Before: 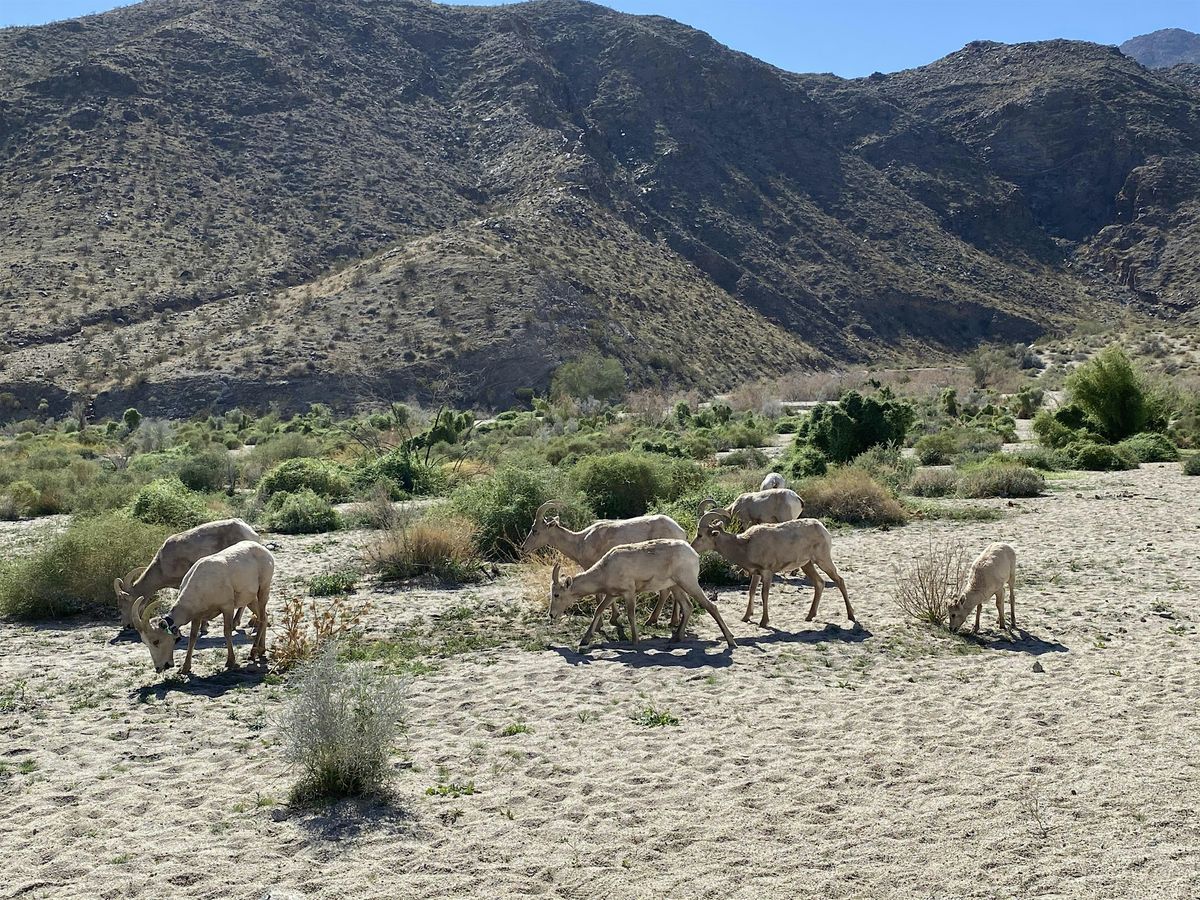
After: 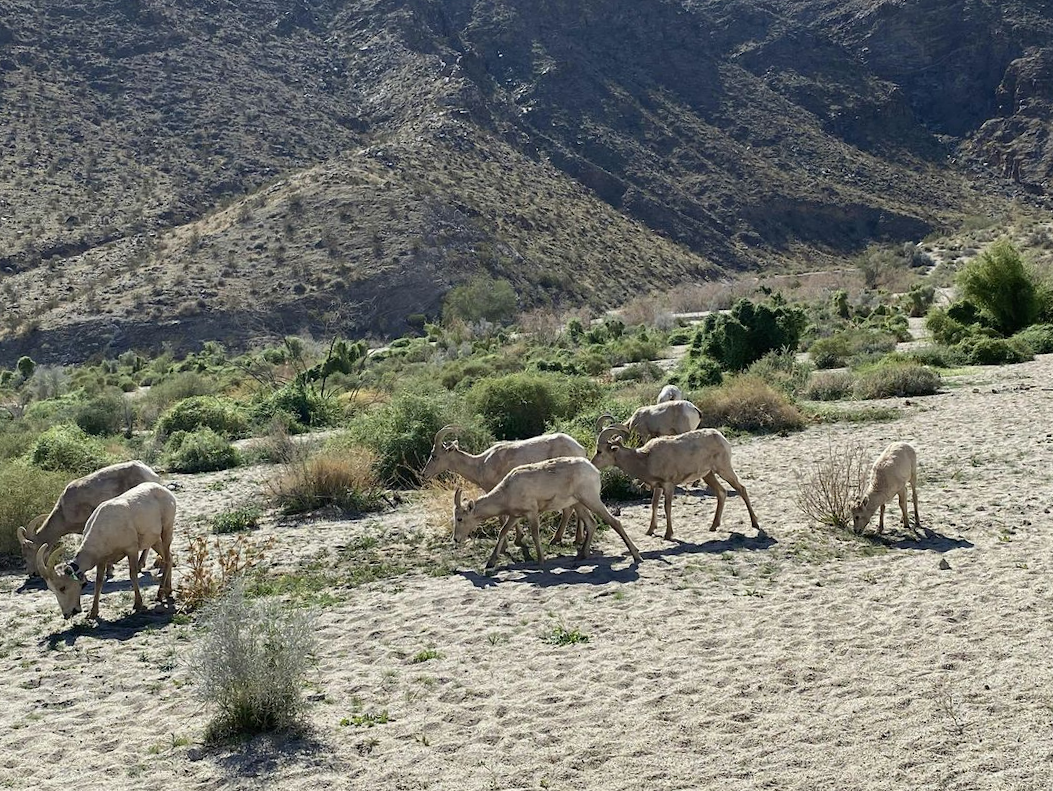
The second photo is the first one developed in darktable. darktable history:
crop and rotate: angle 3.2°, left 5.819%, top 5.704%
